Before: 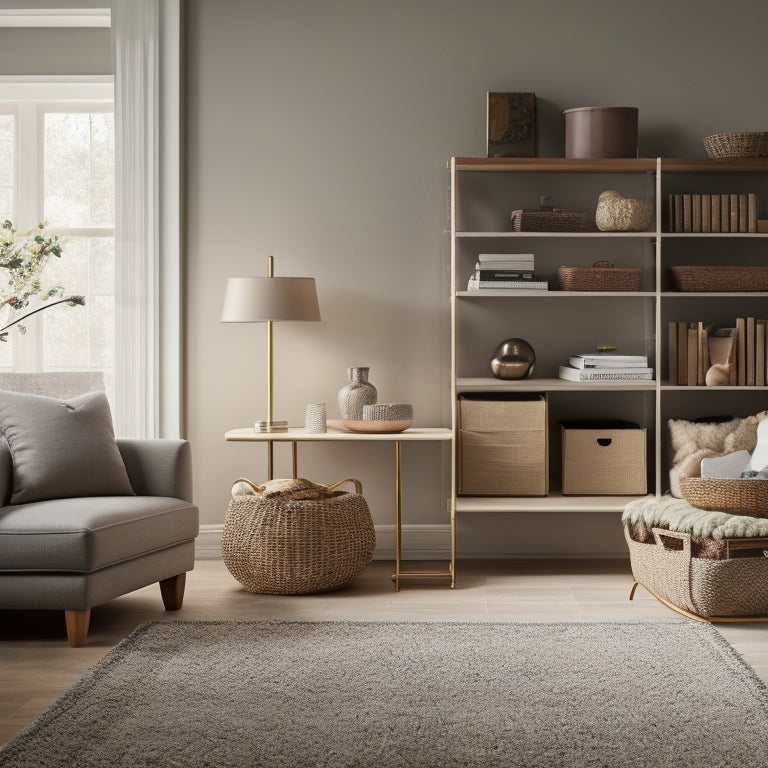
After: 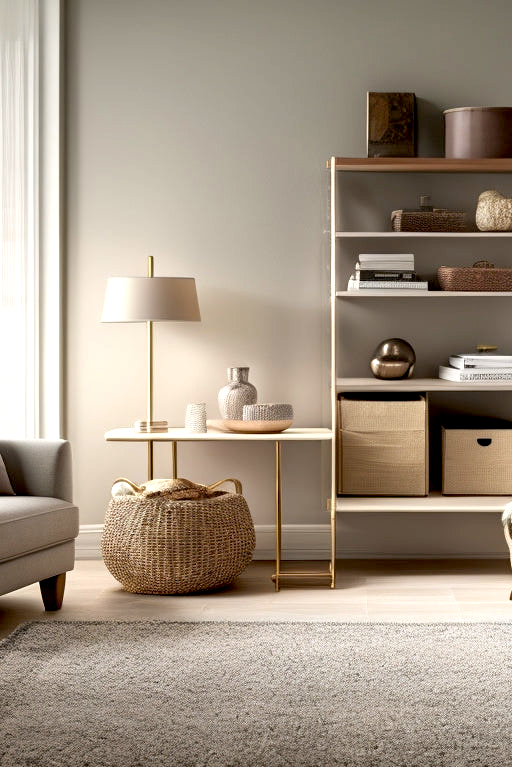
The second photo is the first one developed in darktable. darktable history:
exposure: black level correction 0.012, exposure 0.7 EV, compensate exposure bias true, compensate highlight preservation false
crop and rotate: left 15.754%, right 17.579%
